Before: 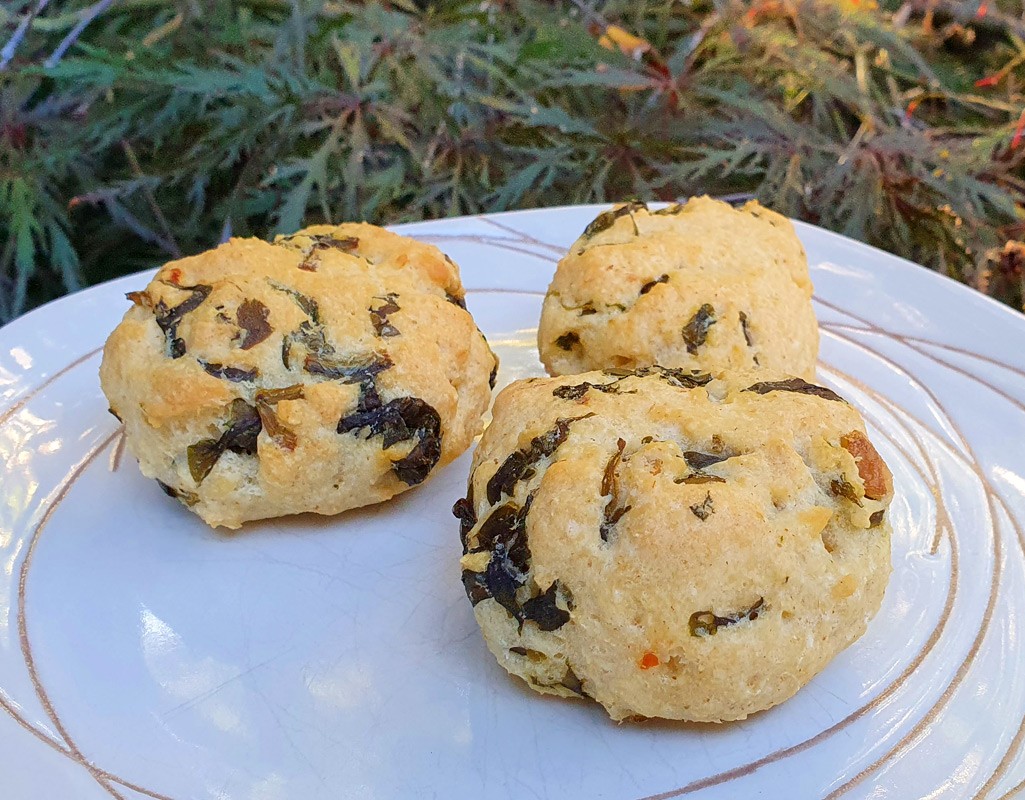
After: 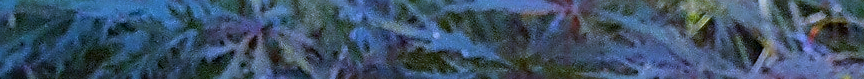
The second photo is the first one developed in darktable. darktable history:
crop and rotate: left 9.644%, top 9.491%, right 6.021%, bottom 80.509%
sharpen: on, module defaults
white balance: red 0.766, blue 1.537
